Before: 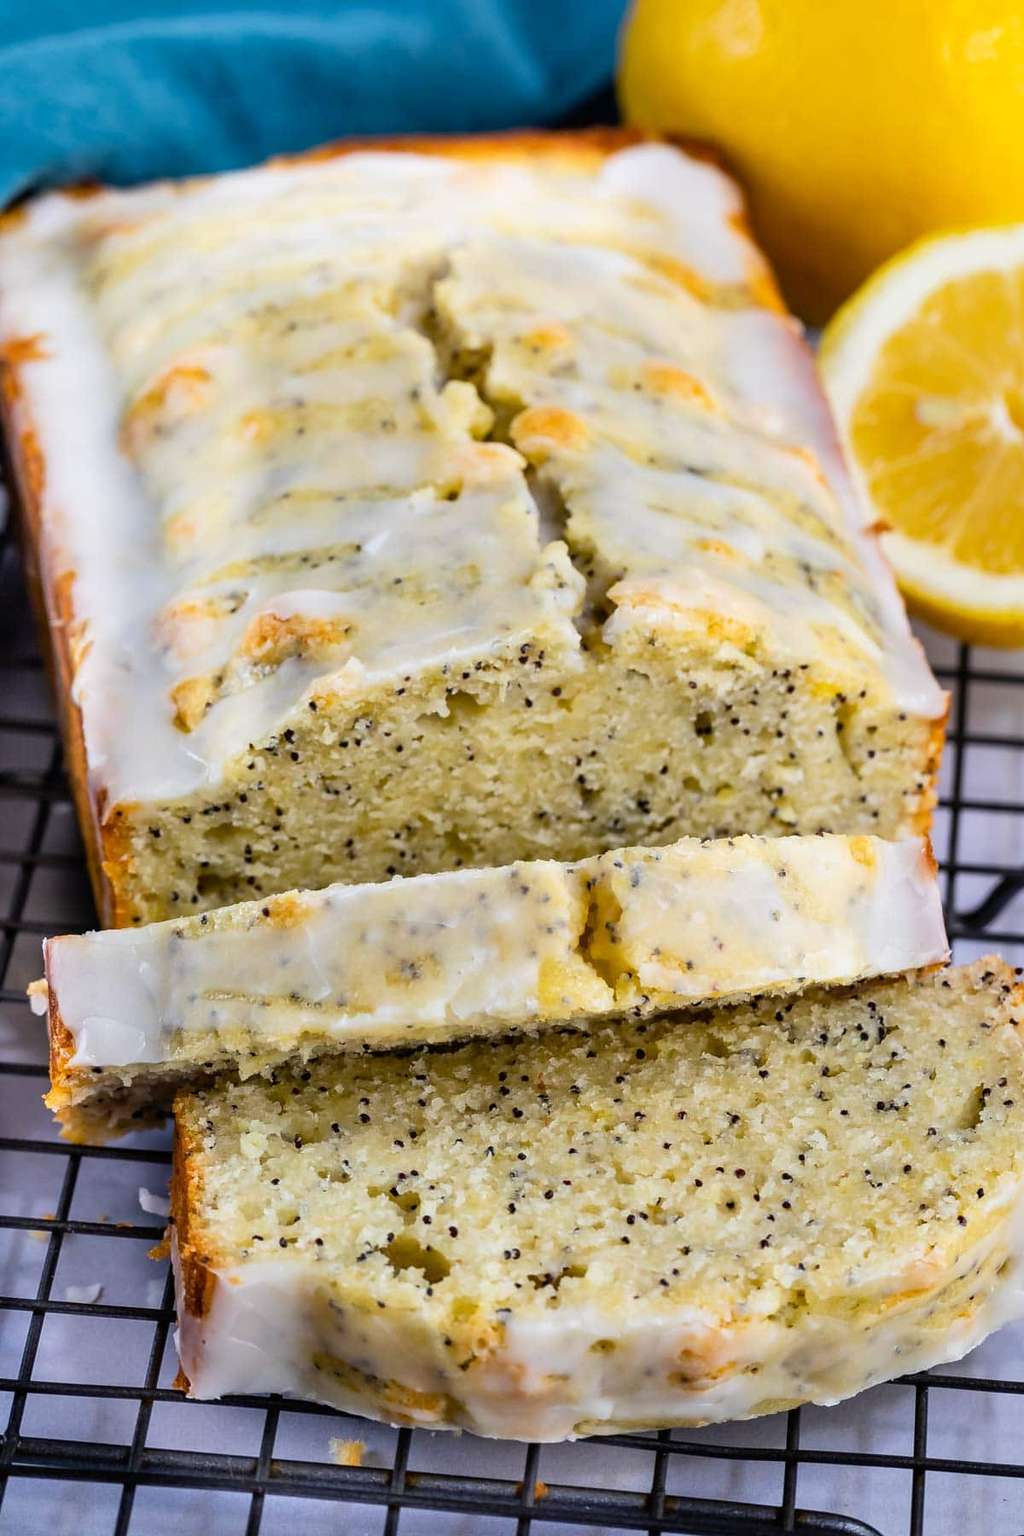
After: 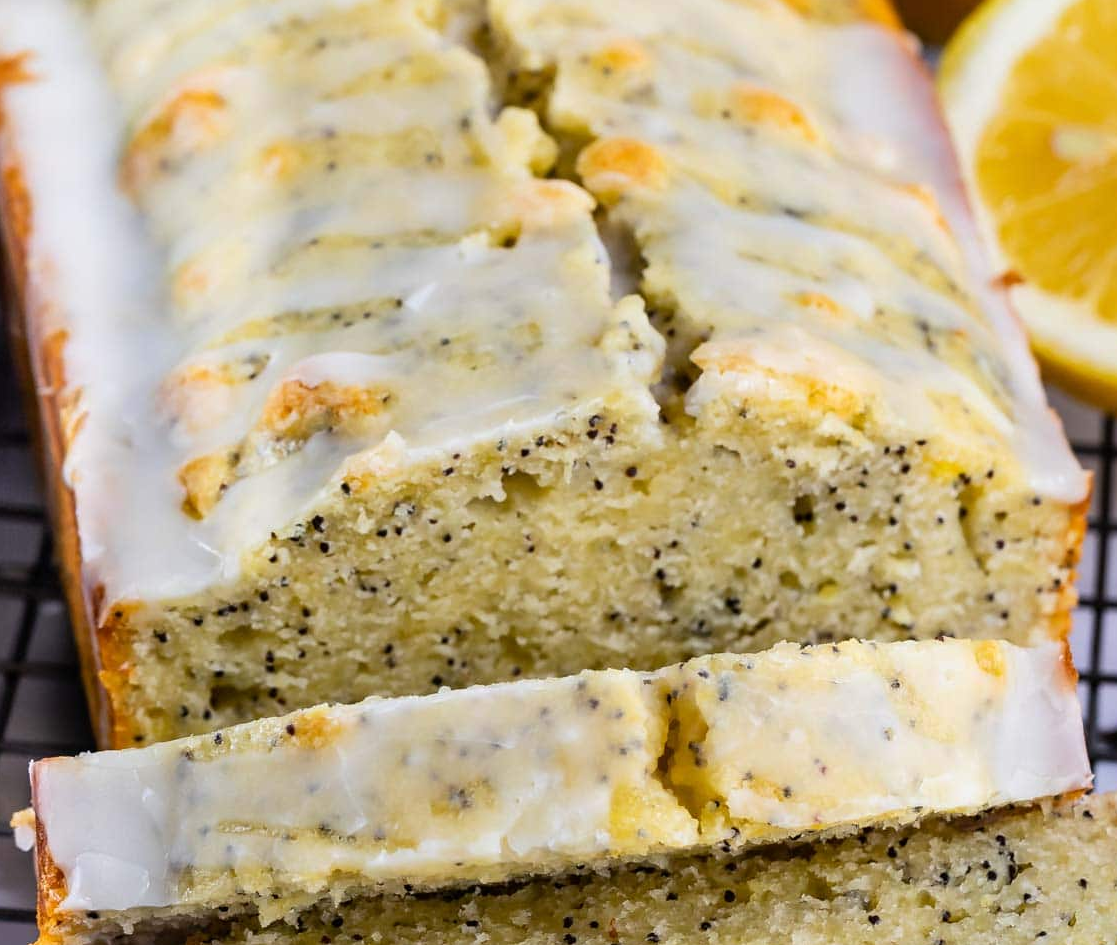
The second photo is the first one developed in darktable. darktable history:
crop: left 1.83%, top 18.837%, right 5.07%, bottom 28.323%
base curve: preserve colors none
